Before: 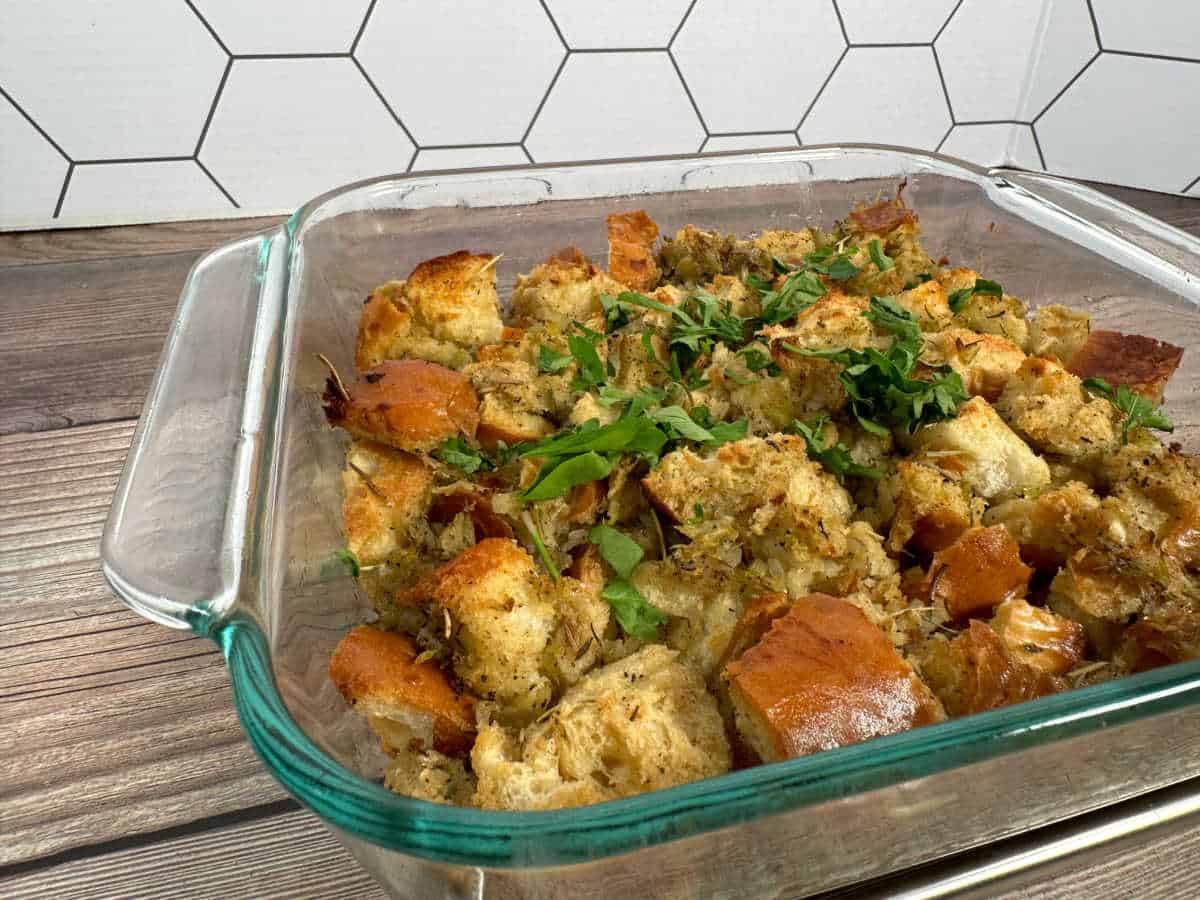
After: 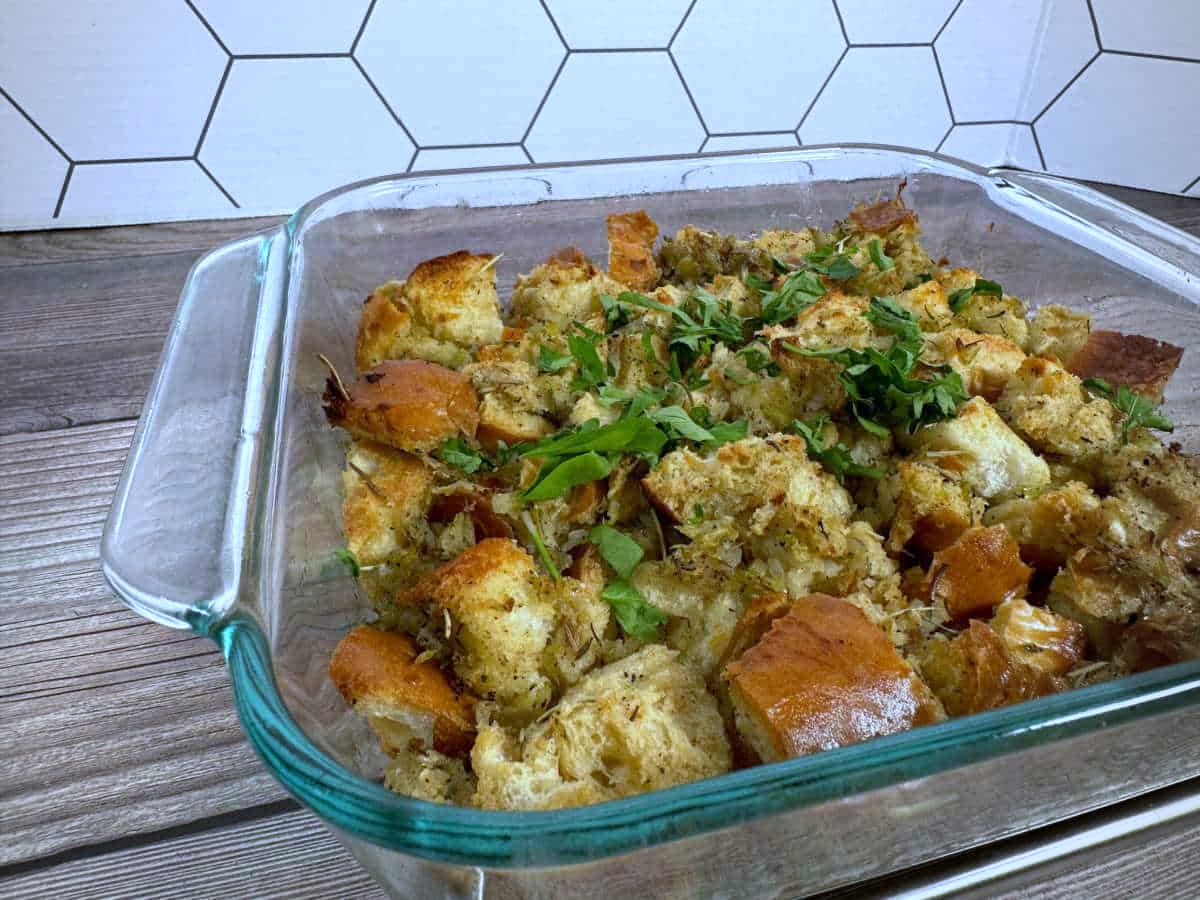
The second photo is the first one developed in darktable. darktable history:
white balance: red 0.871, blue 1.249
vignetting: fall-off radius 45%, brightness -0.33
